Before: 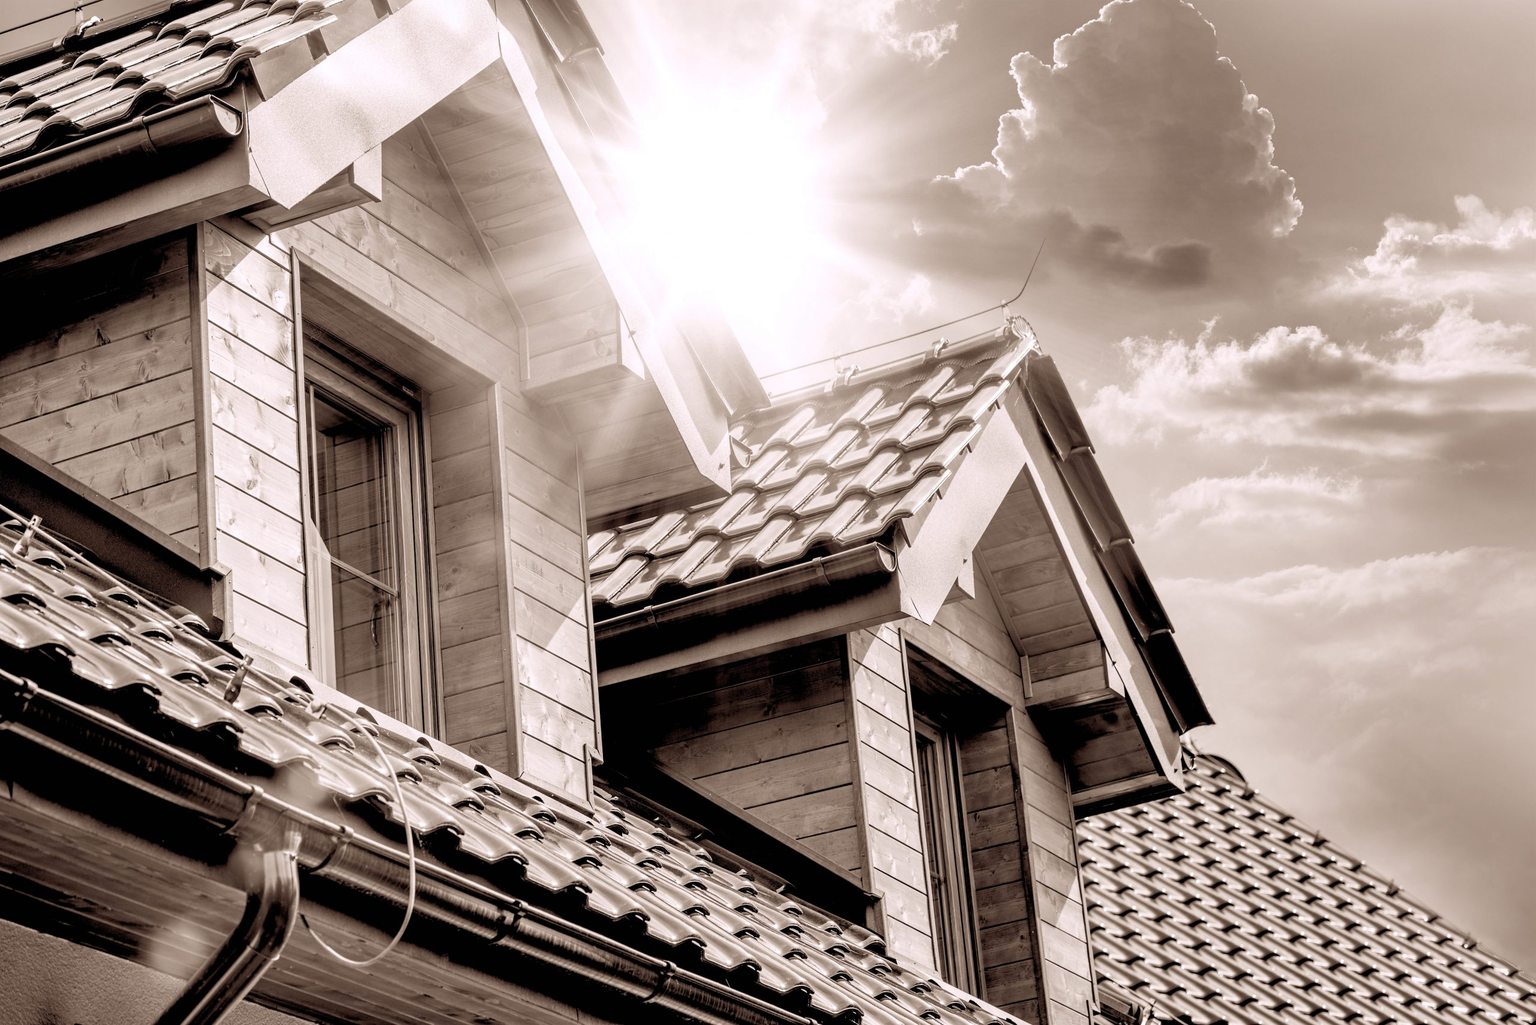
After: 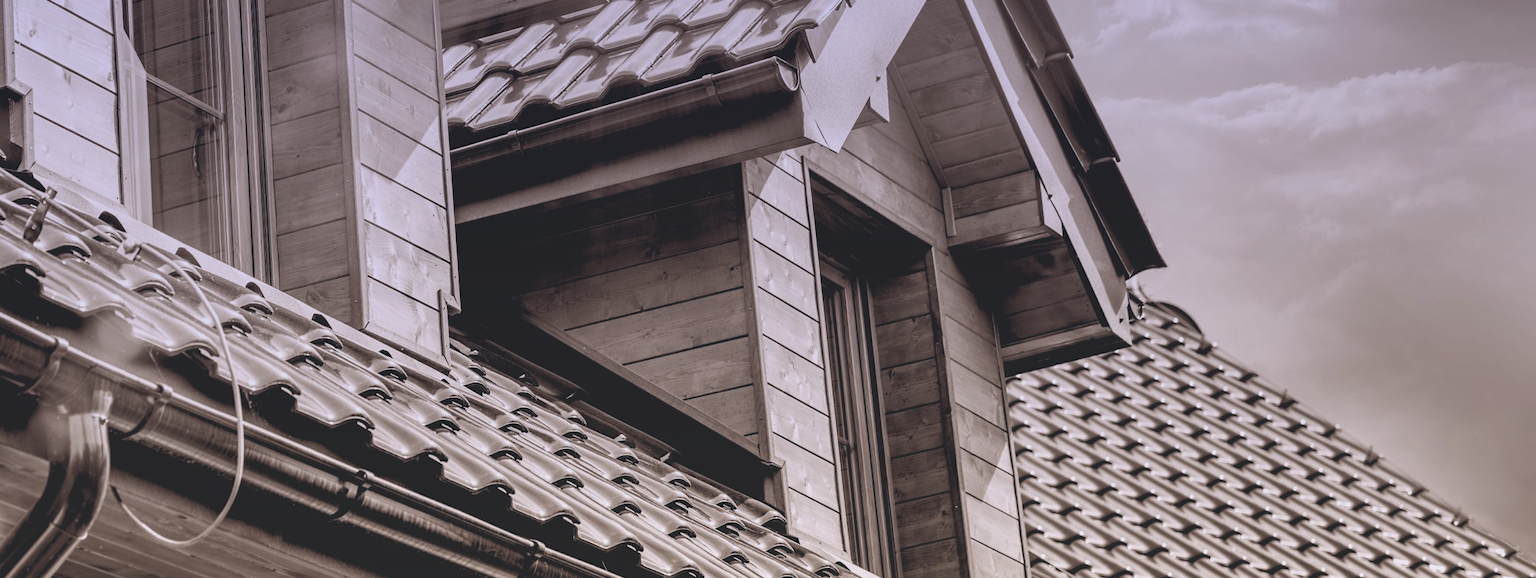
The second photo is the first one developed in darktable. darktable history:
crop and rotate: left 13.306%, top 48.129%, bottom 2.928%
graduated density: hue 238.83°, saturation 50%
exposure: black level correction -0.025, exposure -0.117 EV, compensate highlight preservation false
